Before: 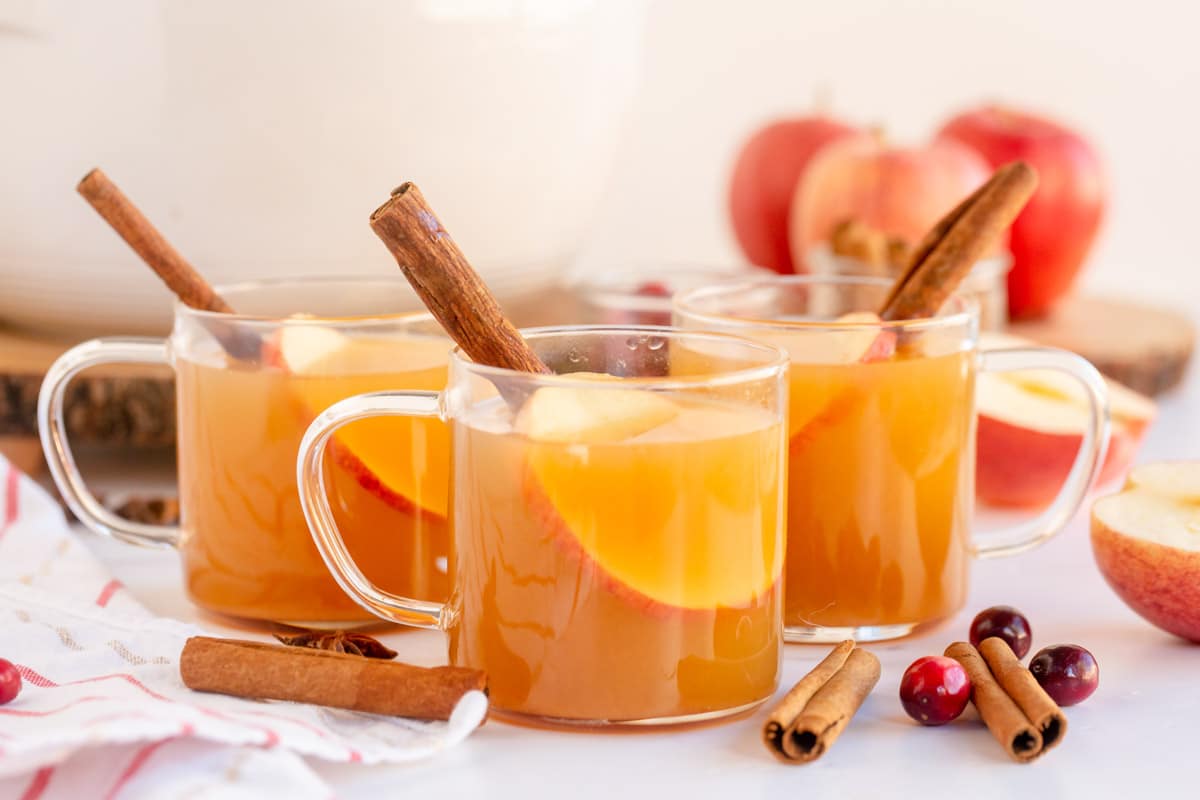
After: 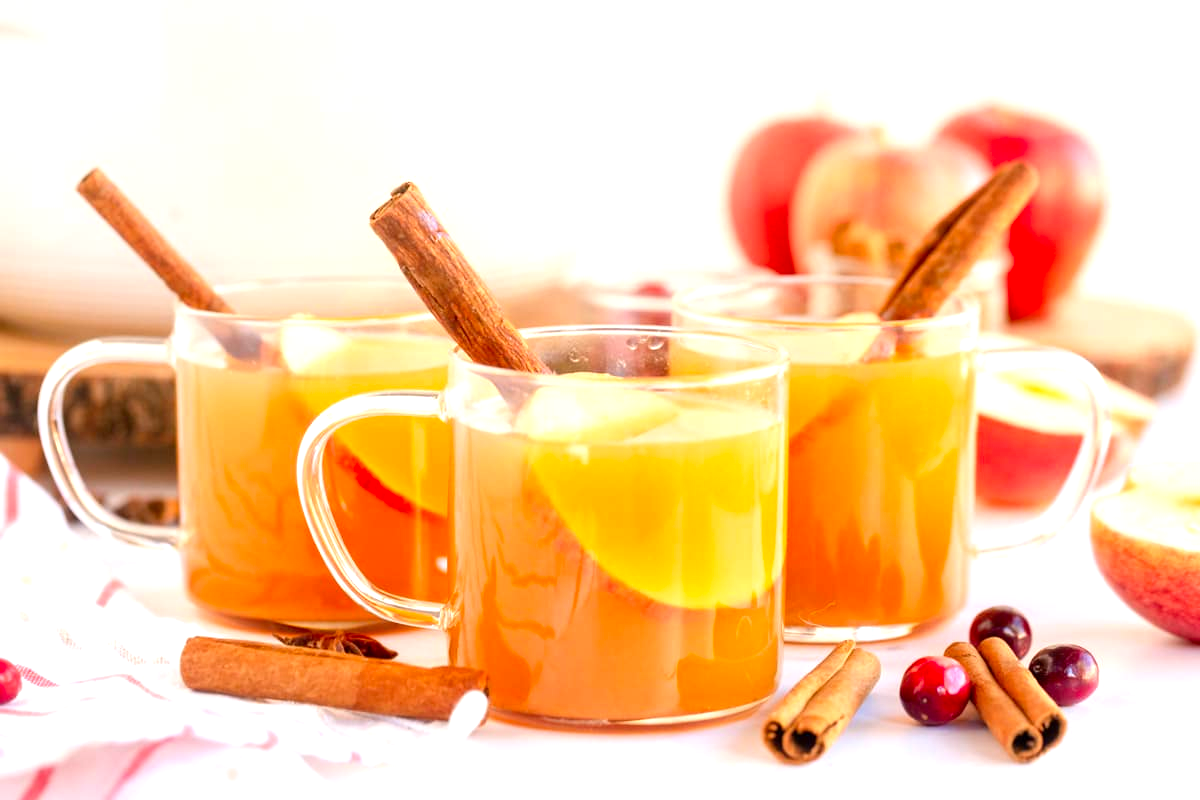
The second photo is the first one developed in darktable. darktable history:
exposure: exposure 0.606 EV, compensate exposure bias true, compensate highlight preservation false
contrast brightness saturation: contrast 0.038, saturation 0.153
